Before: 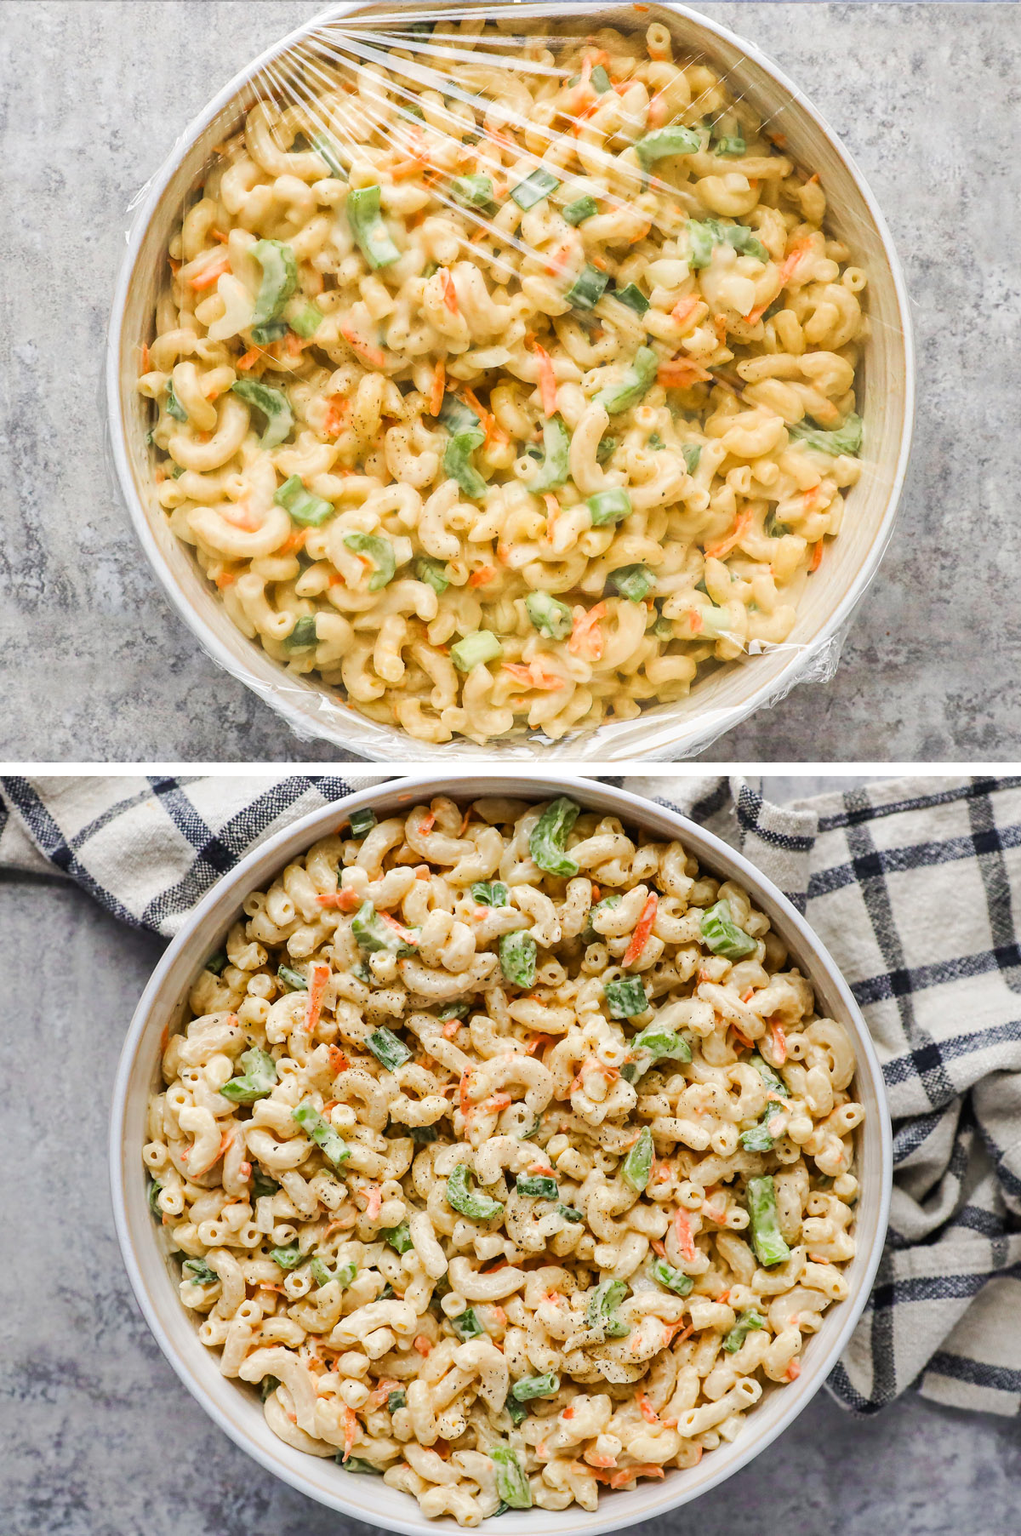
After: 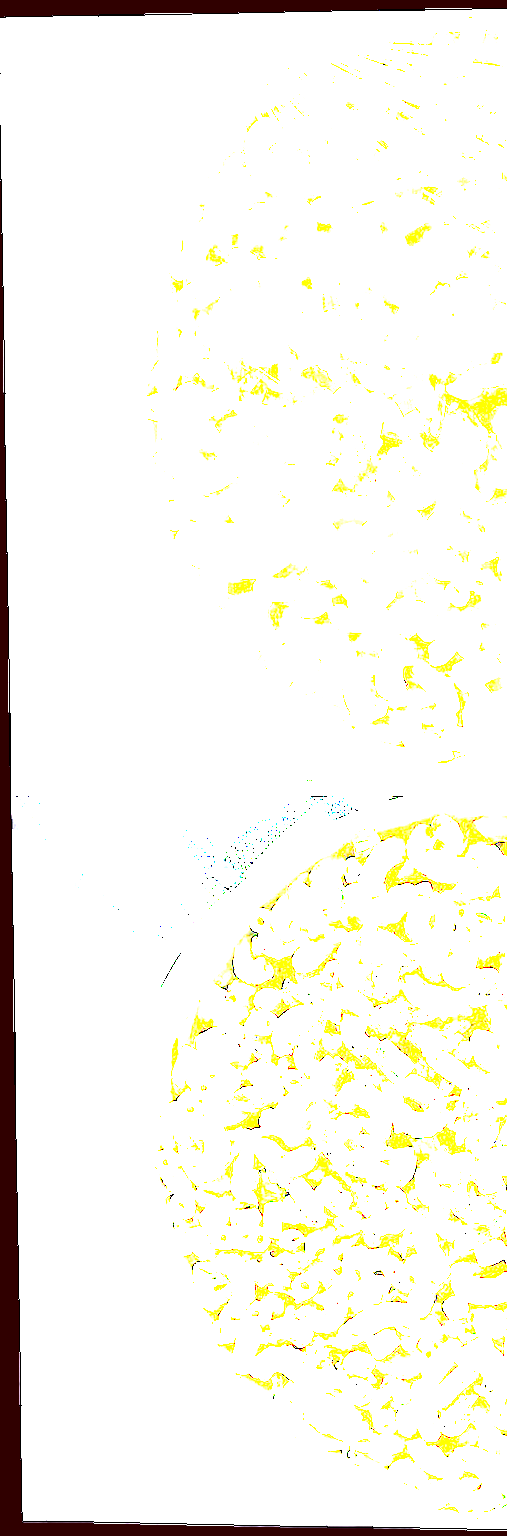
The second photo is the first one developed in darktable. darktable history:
exposure: exposure 8 EV, compensate highlight preservation false
rotate and perspective: lens shift (vertical) 0.048, lens shift (horizontal) -0.024, automatic cropping off
color balance: lift [1, 1.015, 0.987, 0.985], gamma [1, 0.959, 1.042, 0.958], gain [0.927, 0.938, 1.072, 0.928], contrast 1.5%
crop and rotate: left 0%, top 0%, right 50.845%
